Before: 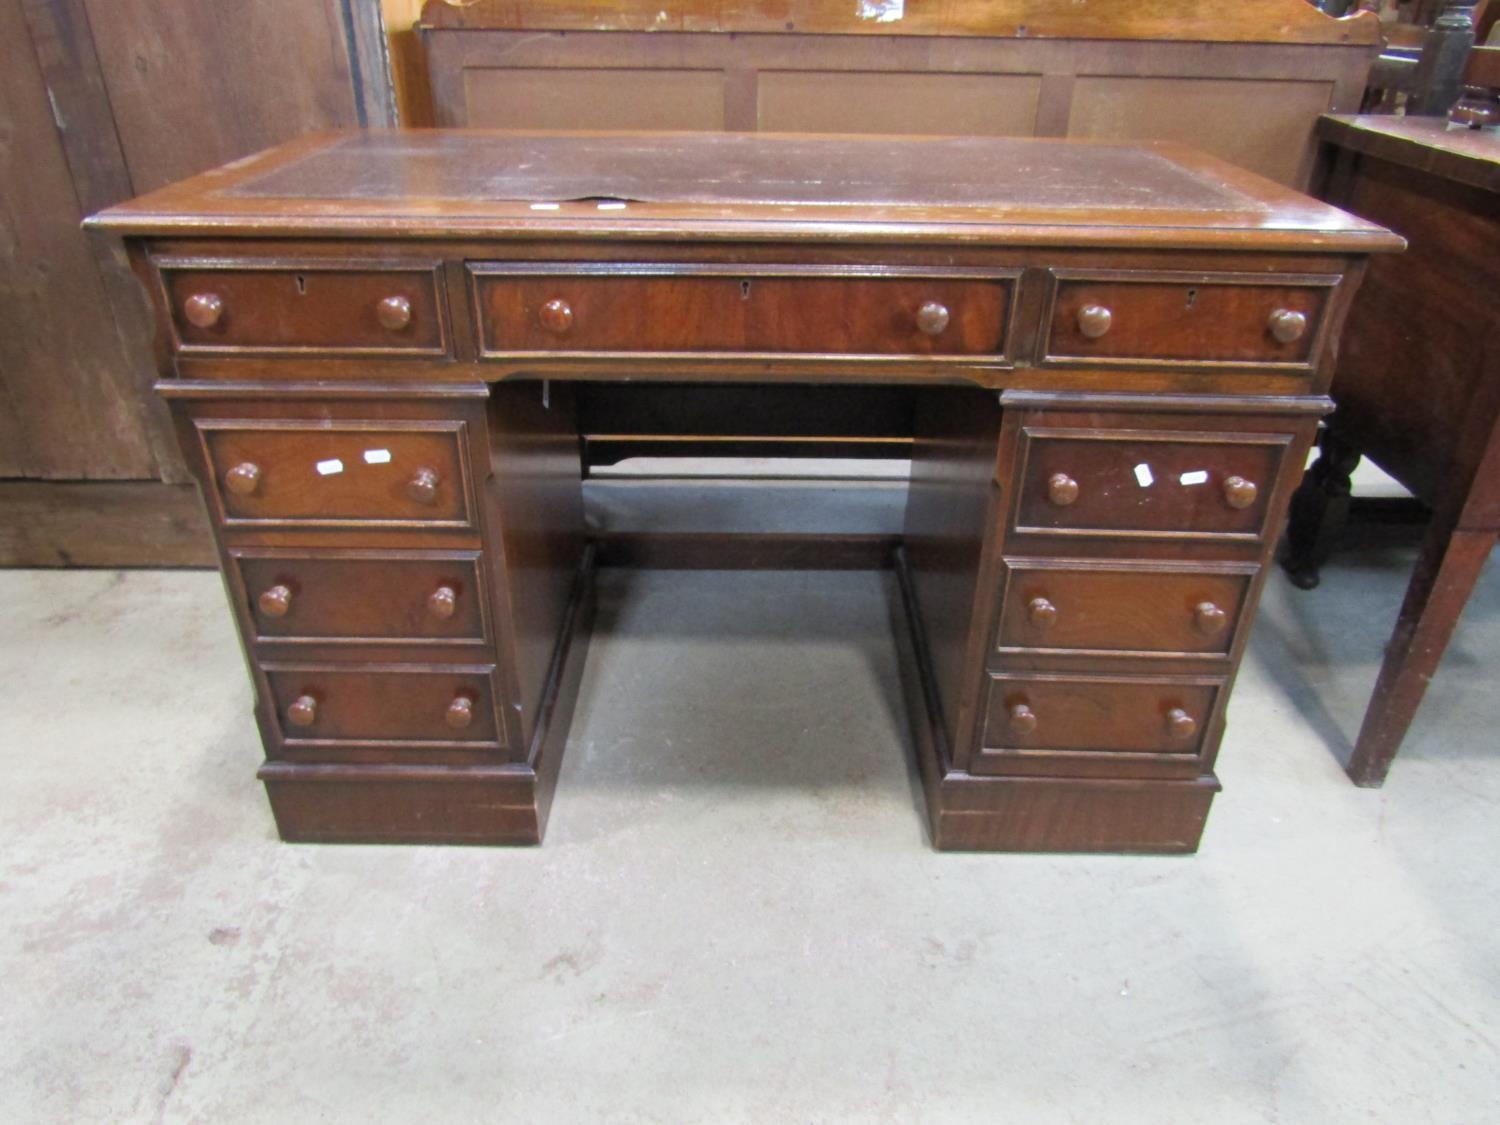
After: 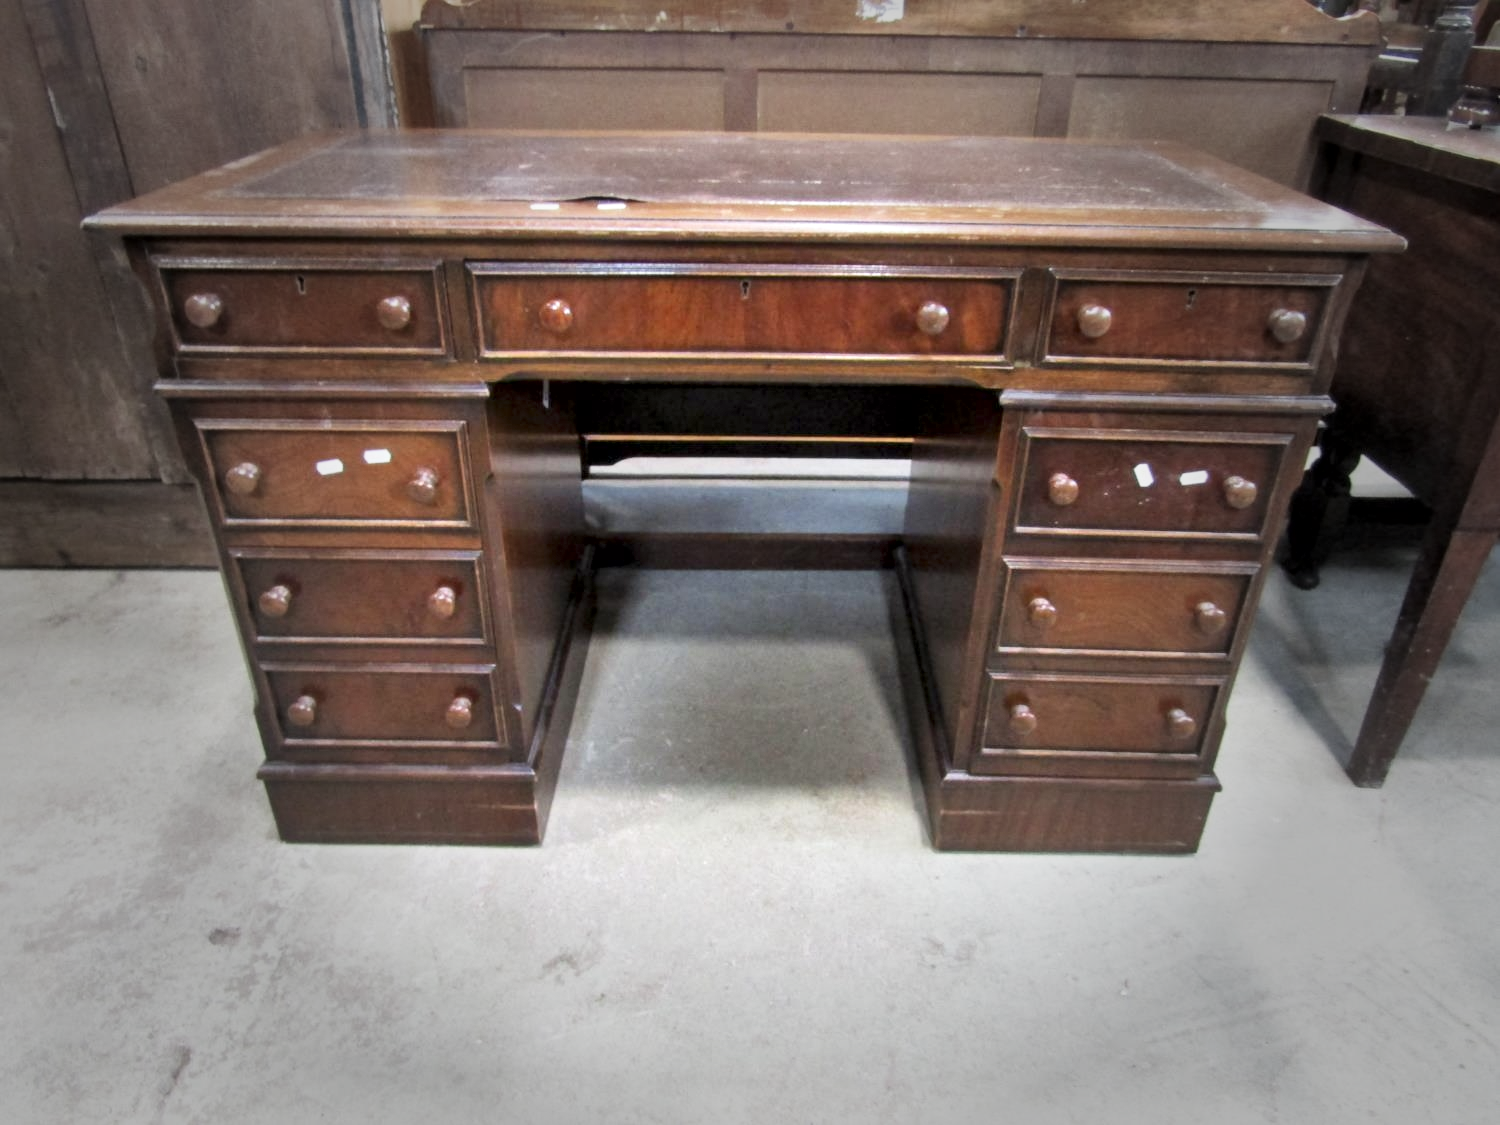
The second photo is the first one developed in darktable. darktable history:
base curve: curves: ch0 [(0, 0) (0.666, 0.806) (1, 1)], preserve colors none
local contrast: mode bilateral grid, contrast 25, coarseness 60, detail 151%, midtone range 0.2
vignetting: fall-off start 39.07%, fall-off radius 41.06%
exposure: exposure -0.048 EV, compensate exposure bias true
